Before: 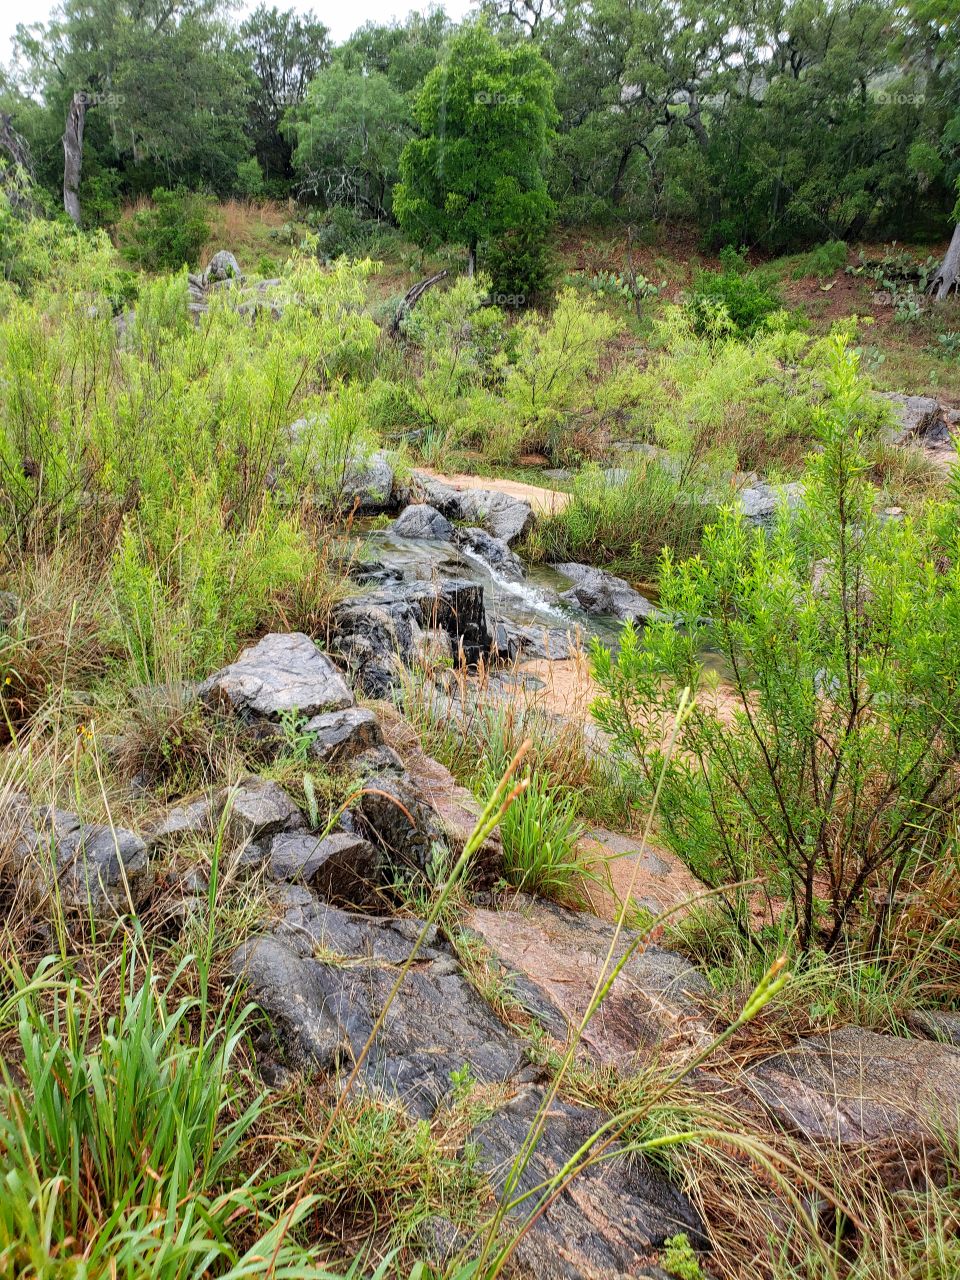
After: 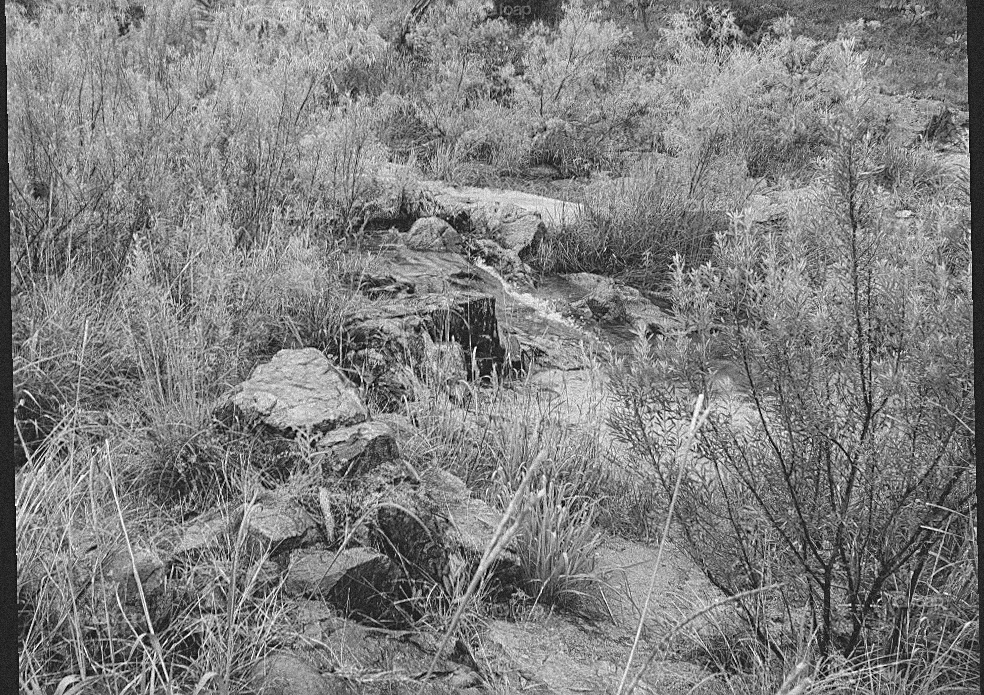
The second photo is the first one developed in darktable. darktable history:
grain: strength 35%, mid-tones bias 0%
rotate and perspective: rotation -1.17°, automatic cropping off
exposure: black level correction -0.025, exposure -0.117 EV, compensate highlight preservation false
crop and rotate: top 23.043%, bottom 23.437%
sharpen: on, module defaults
monochrome: a 26.22, b 42.67, size 0.8
tone equalizer: on, module defaults
